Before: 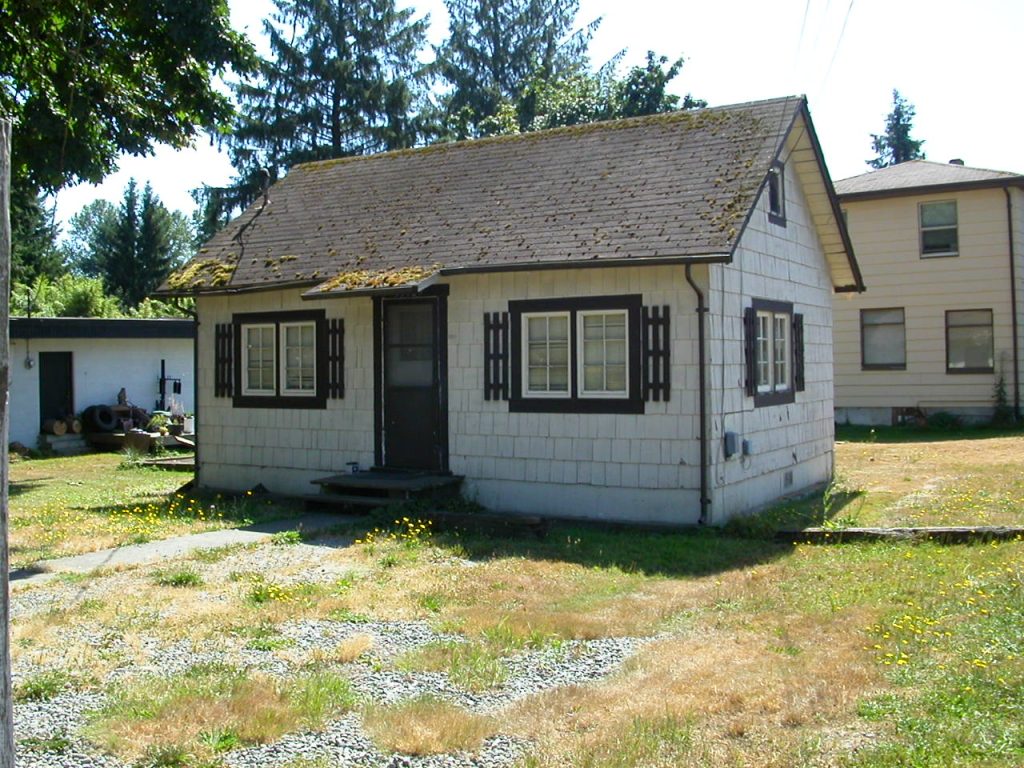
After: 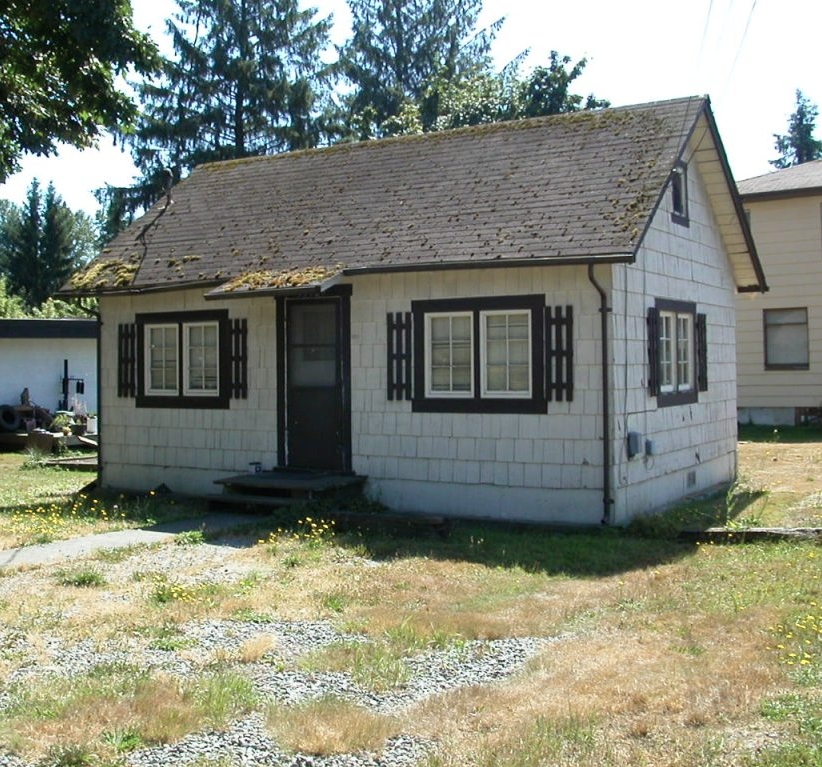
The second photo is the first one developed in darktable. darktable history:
crop and rotate: left 9.502%, right 10.142%
color zones: curves: ch0 [(0, 0.5) (0.143, 0.5) (0.286, 0.5) (0.429, 0.504) (0.571, 0.5) (0.714, 0.509) (0.857, 0.5) (1, 0.5)]; ch1 [(0, 0.425) (0.143, 0.425) (0.286, 0.375) (0.429, 0.405) (0.571, 0.5) (0.714, 0.47) (0.857, 0.425) (1, 0.435)]; ch2 [(0, 0.5) (0.143, 0.5) (0.286, 0.5) (0.429, 0.517) (0.571, 0.5) (0.714, 0.51) (0.857, 0.5) (1, 0.5)]
